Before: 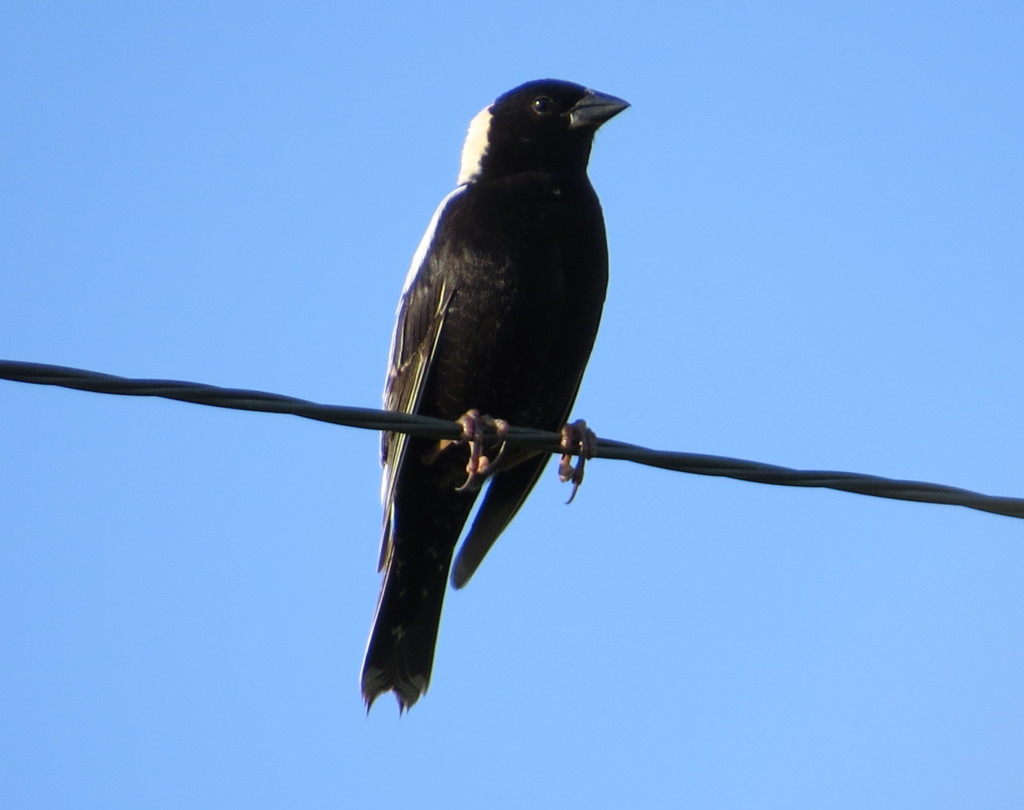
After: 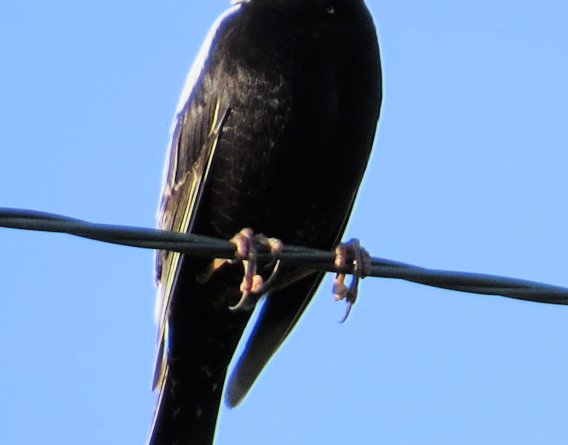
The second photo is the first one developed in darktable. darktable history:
exposure: black level correction 0, exposure 1.104 EV, compensate highlight preservation false
crop and rotate: left 22.133%, top 22.357%, right 22.377%, bottom 22.641%
filmic rgb: black relative exposure -7.65 EV, white relative exposure 4.56 EV, threshold 5.96 EV, hardness 3.61, contrast 1.052, color science v6 (2022), enable highlight reconstruction true
